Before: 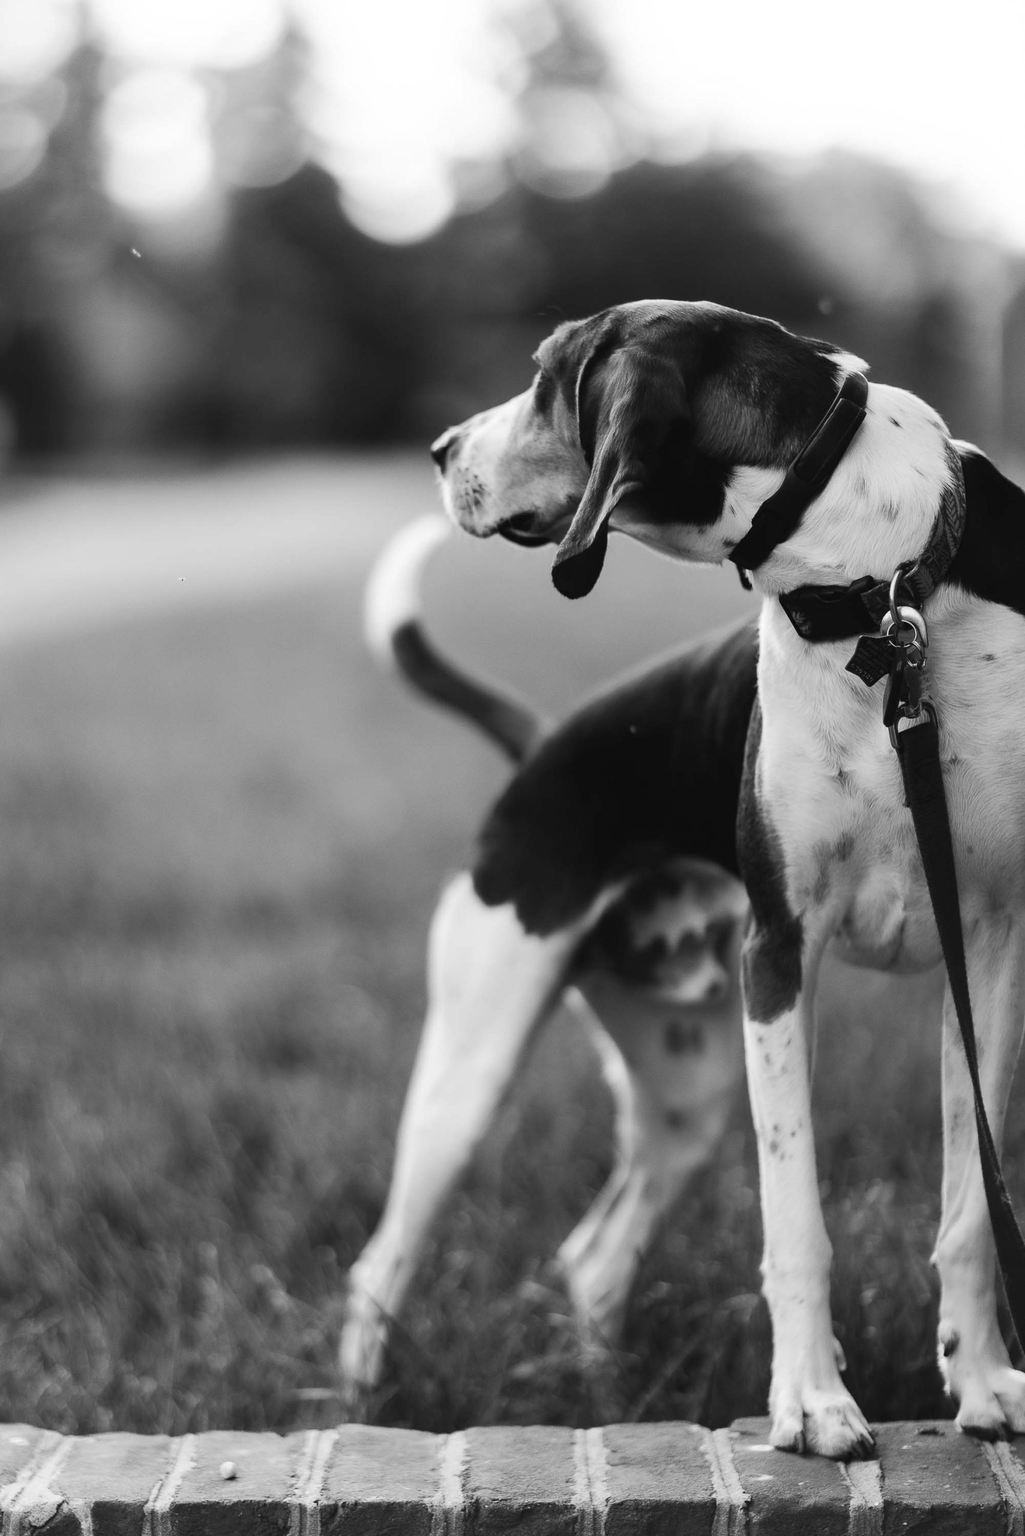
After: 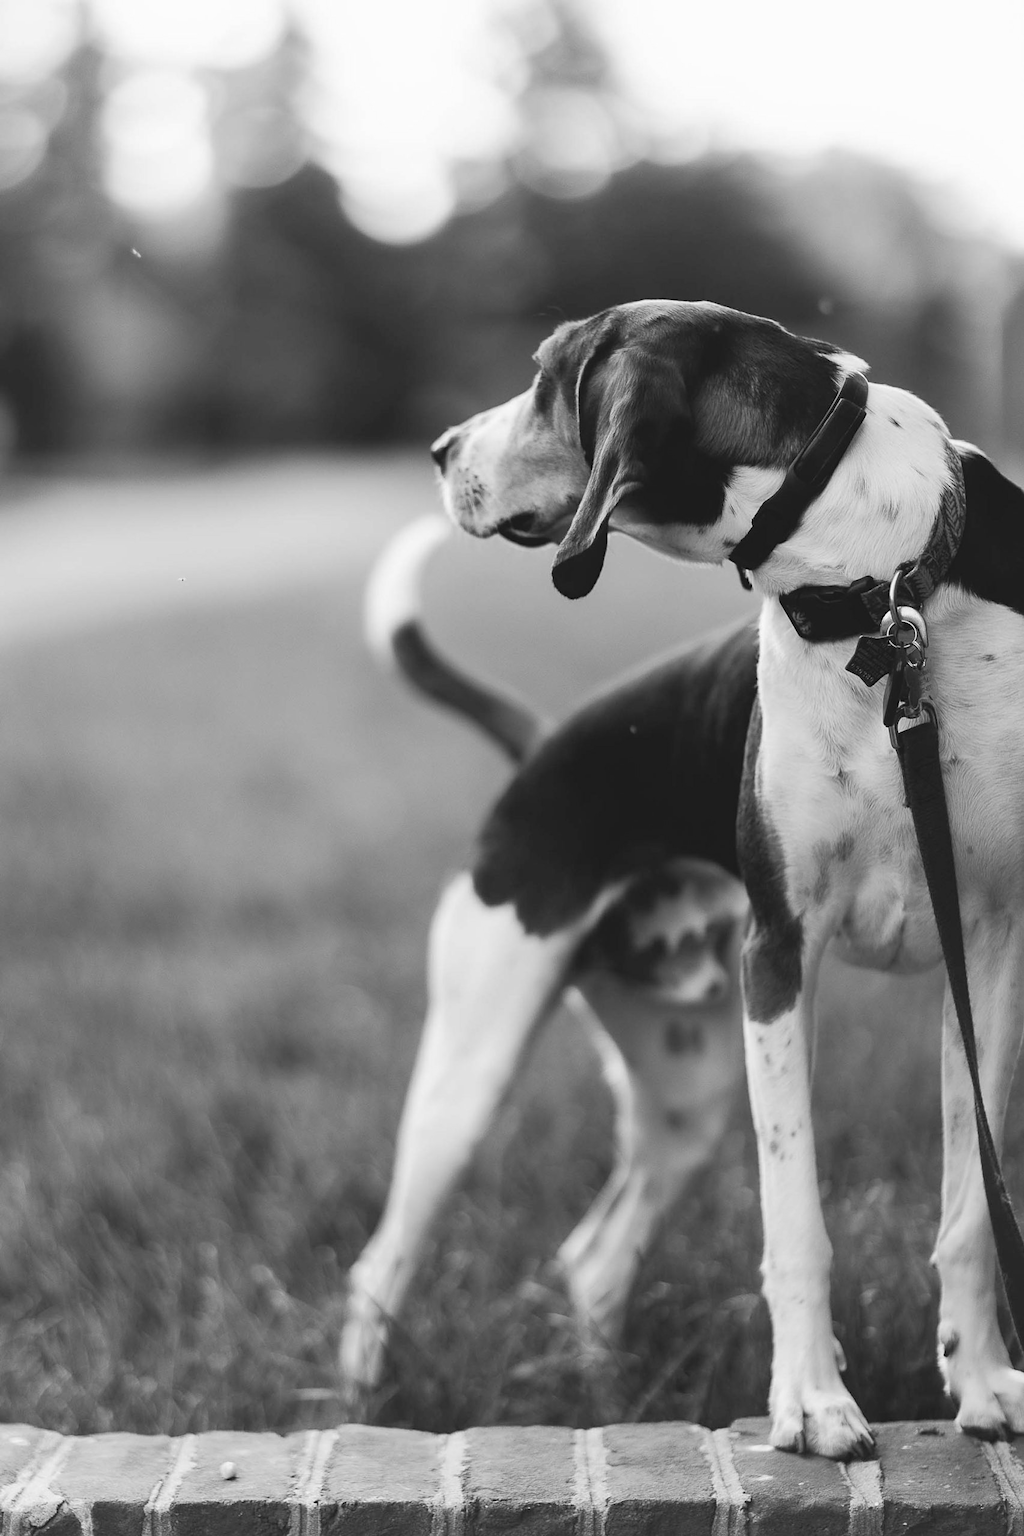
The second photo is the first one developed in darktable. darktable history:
contrast brightness saturation: contrast -0.19, saturation 0.19
exposure: black level correction 0.003, exposure 0.383 EV, compensate highlight preservation false
sharpen: amount 0.2
